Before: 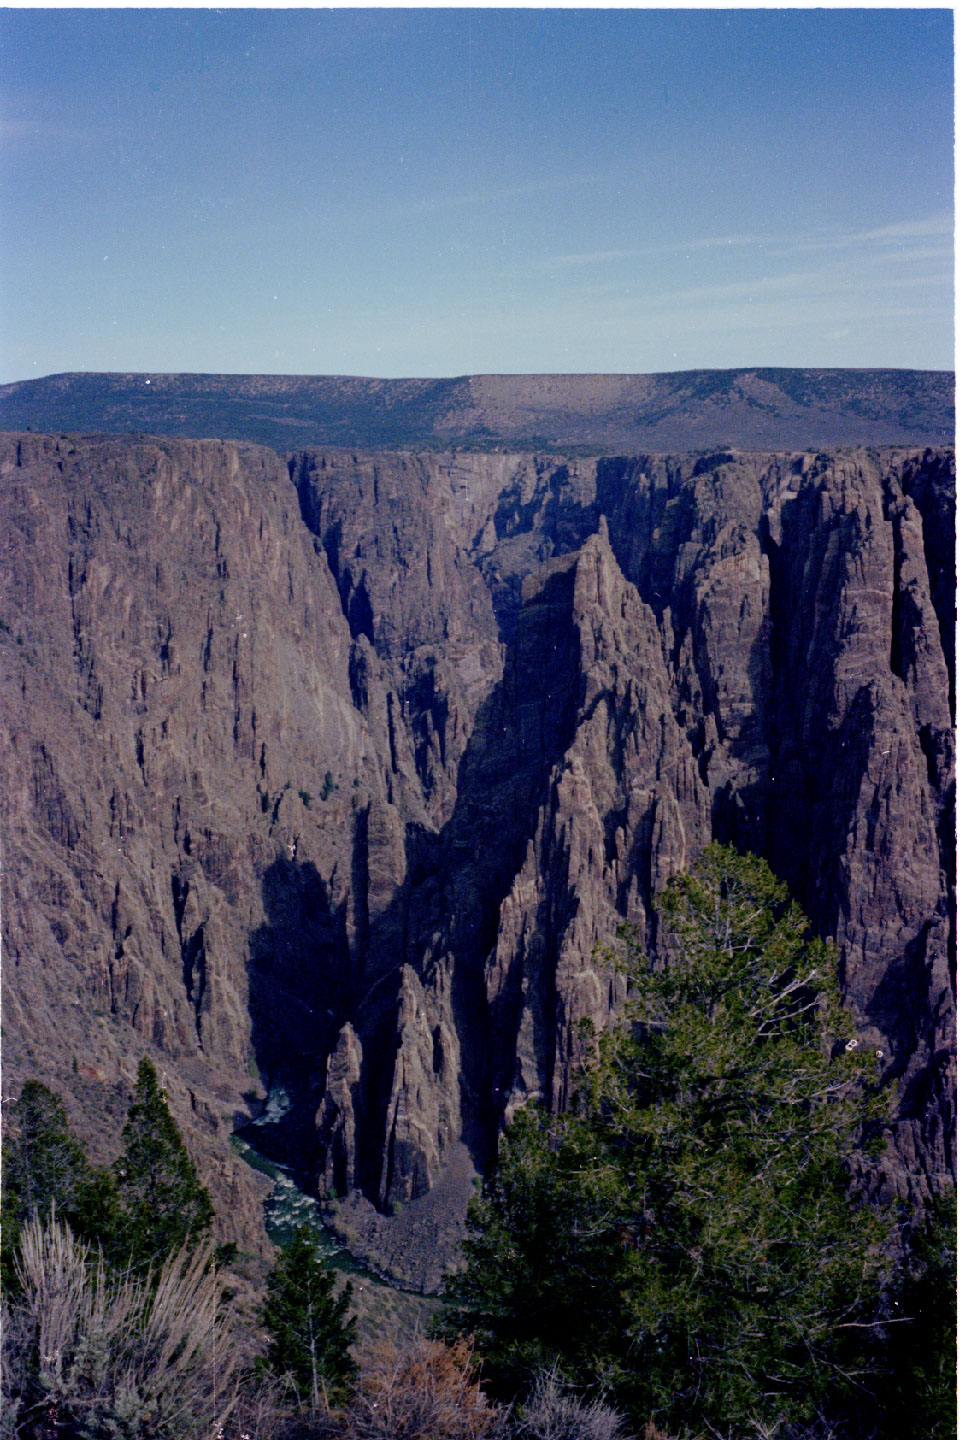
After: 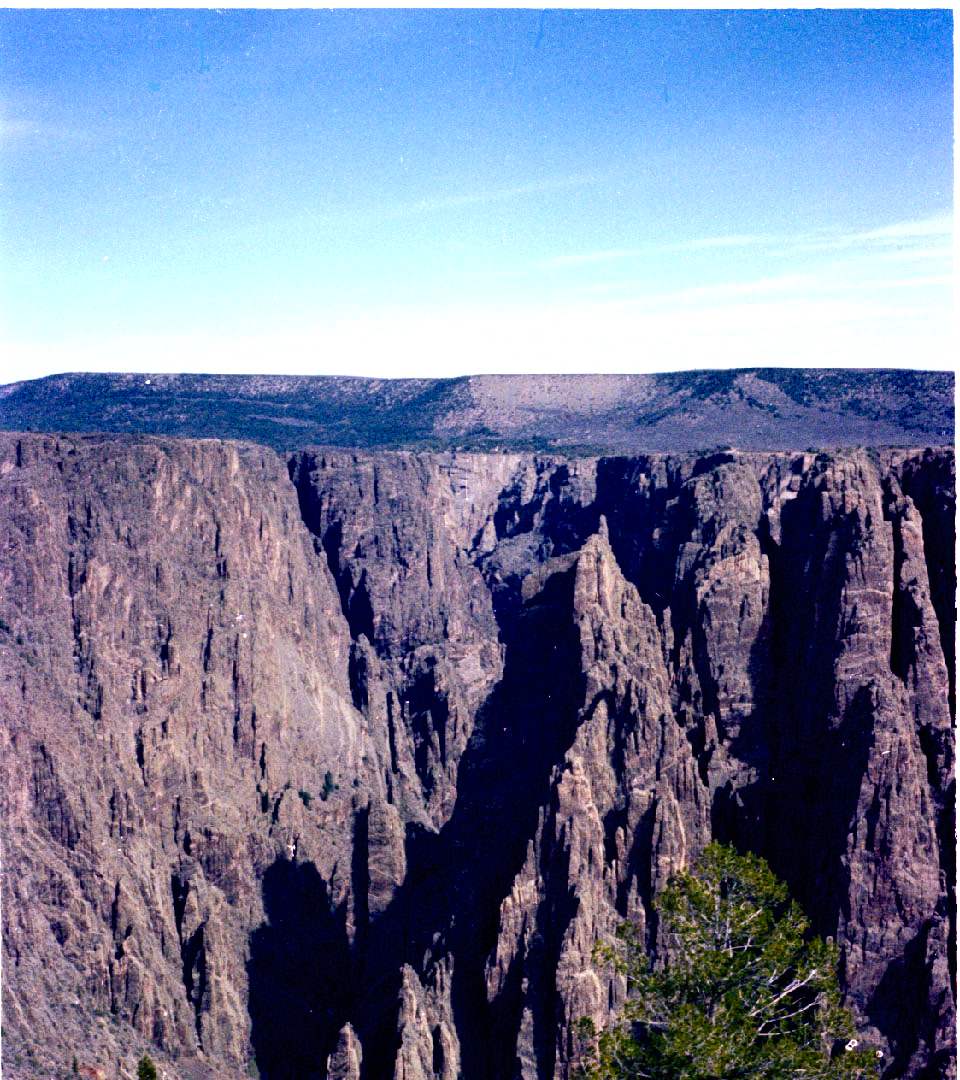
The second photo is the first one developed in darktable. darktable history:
crop: bottom 24.993%
color balance rgb: highlights gain › chroma 1.124%, highlights gain › hue 60.13°, perceptual saturation grading › global saturation 25.33%, perceptual brilliance grading › global brilliance 29.621%, perceptual brilliance grading › highlights 49.554%, perceptual brilliance grading › mid-tones 50.026%, perceptual brilliance grading › shadows -21.329%, global vibrance -1.339%, saturation formula JzAzBz (2021)
